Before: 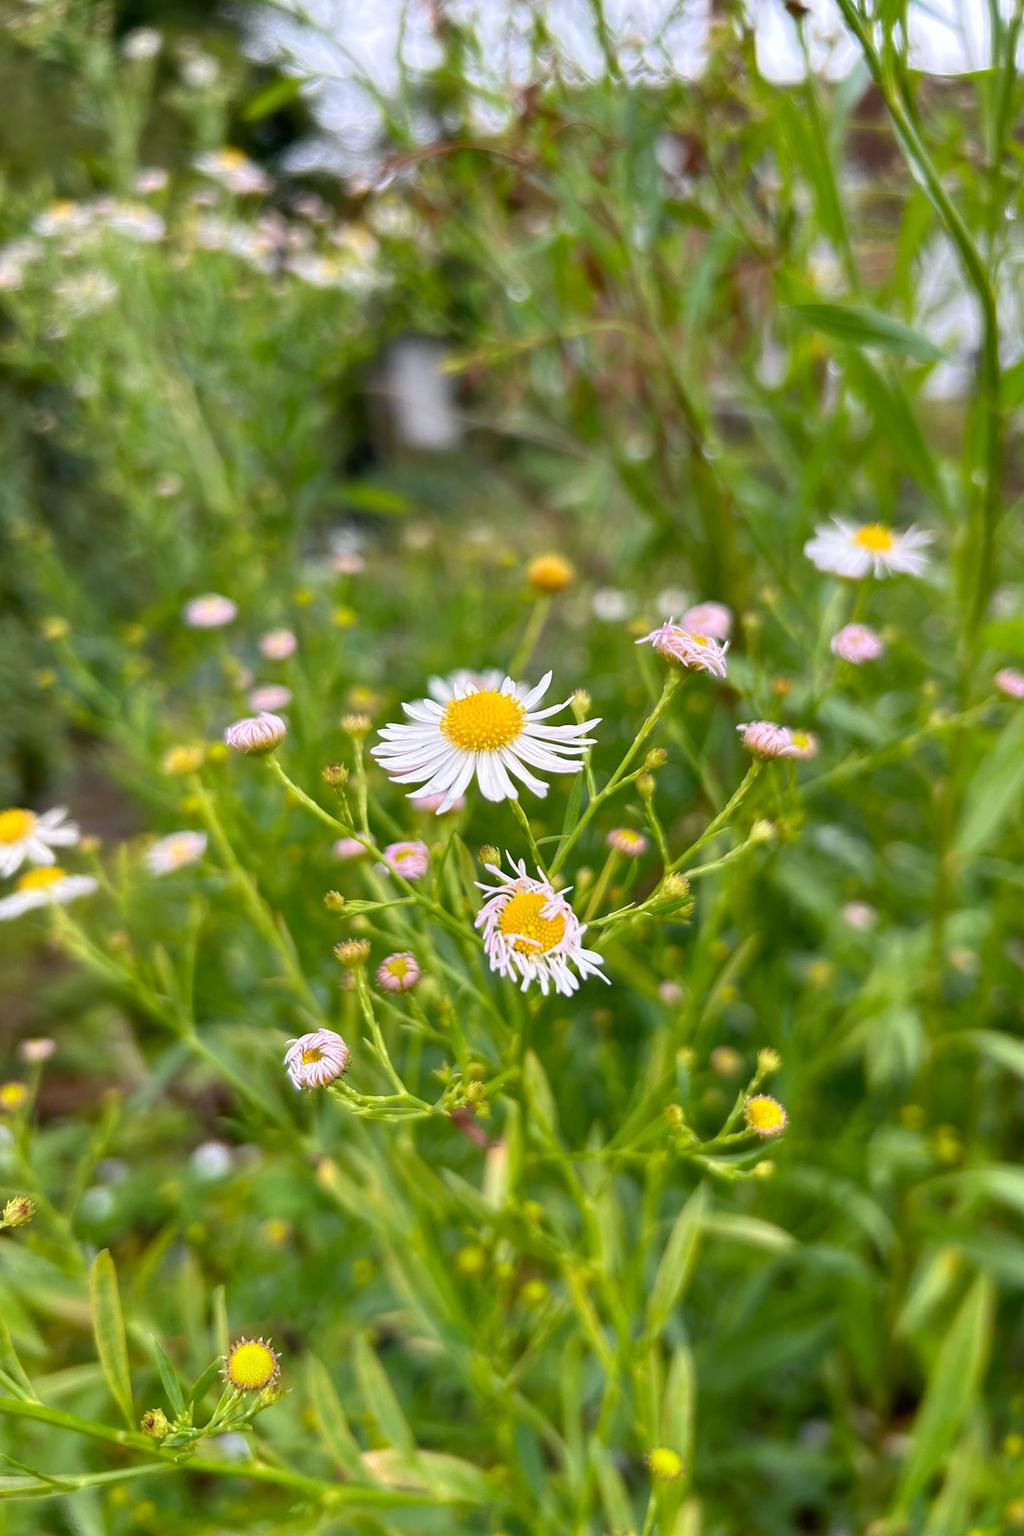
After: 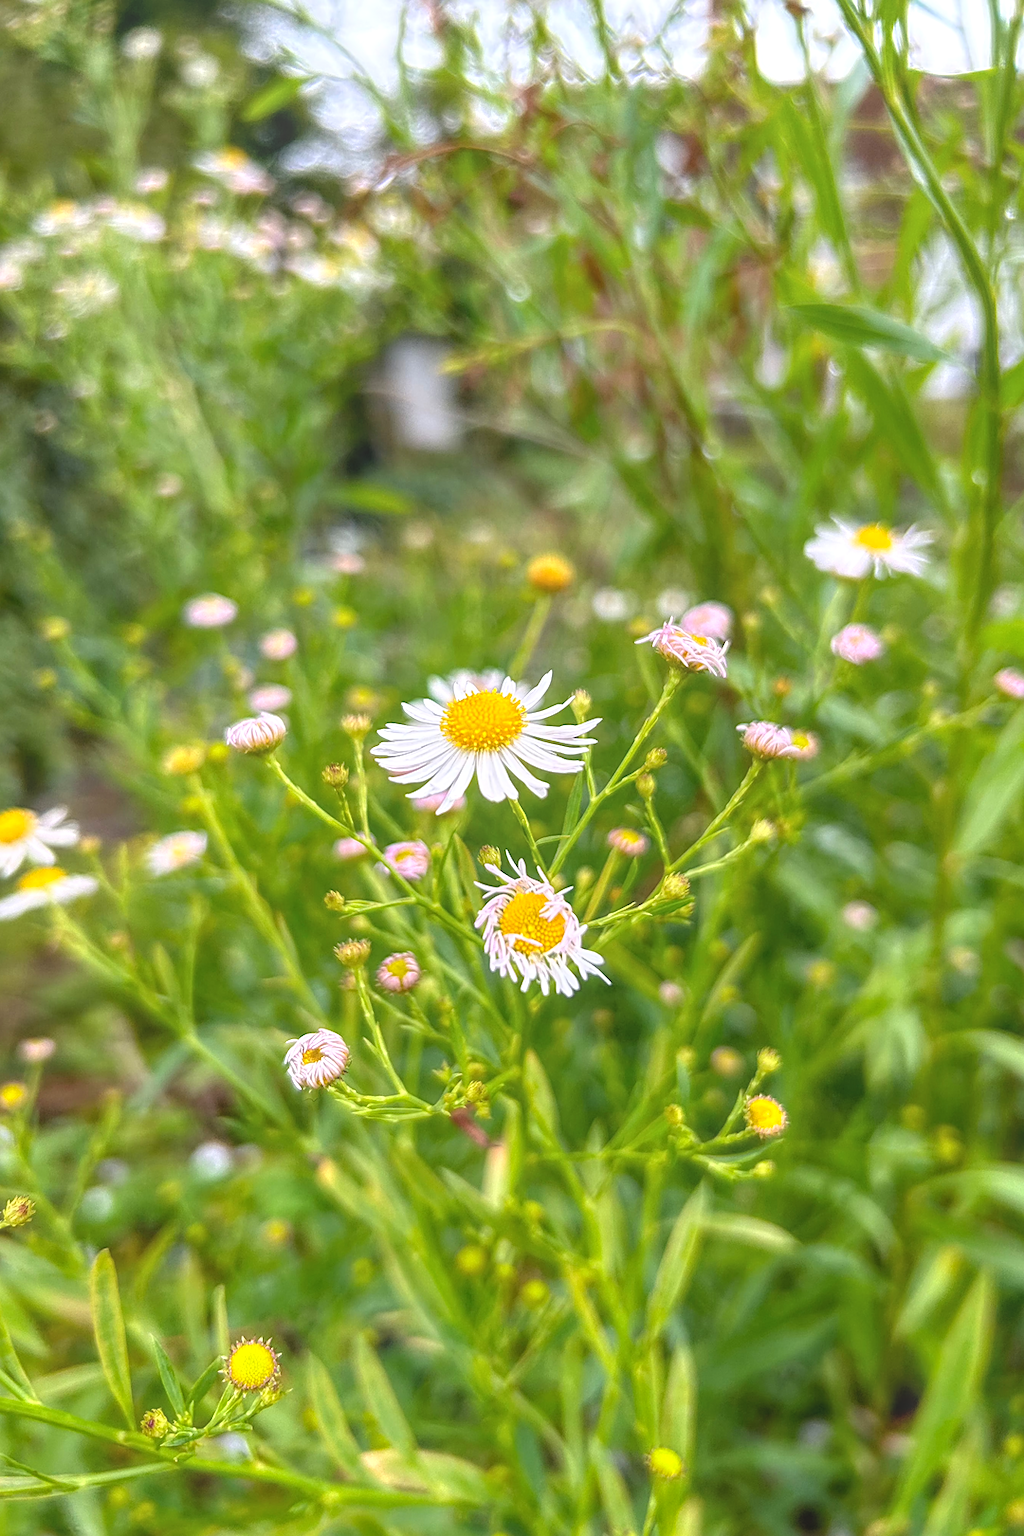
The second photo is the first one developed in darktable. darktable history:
tone equalizer: -8 EV -0.39 EV, -7 EV -0.414 EV, -6 EV -0.313 EV, -5 EV -0.251 EV, -3 EV 0.249 EV, -2 EV 0.342 EV, -1 EV 0.371 EV, +0 EV 0.438 EV
sharpen: on, module defaults
local contrast: highlights 71%, shadows 8%, midtone range 0.191
